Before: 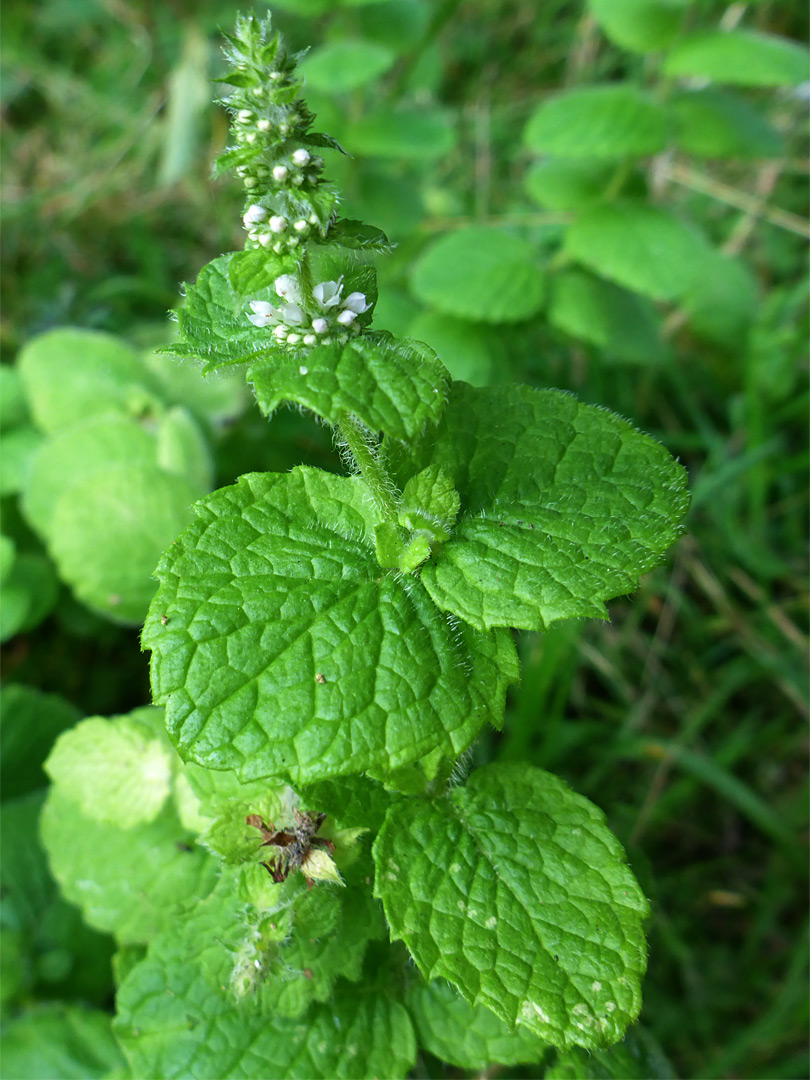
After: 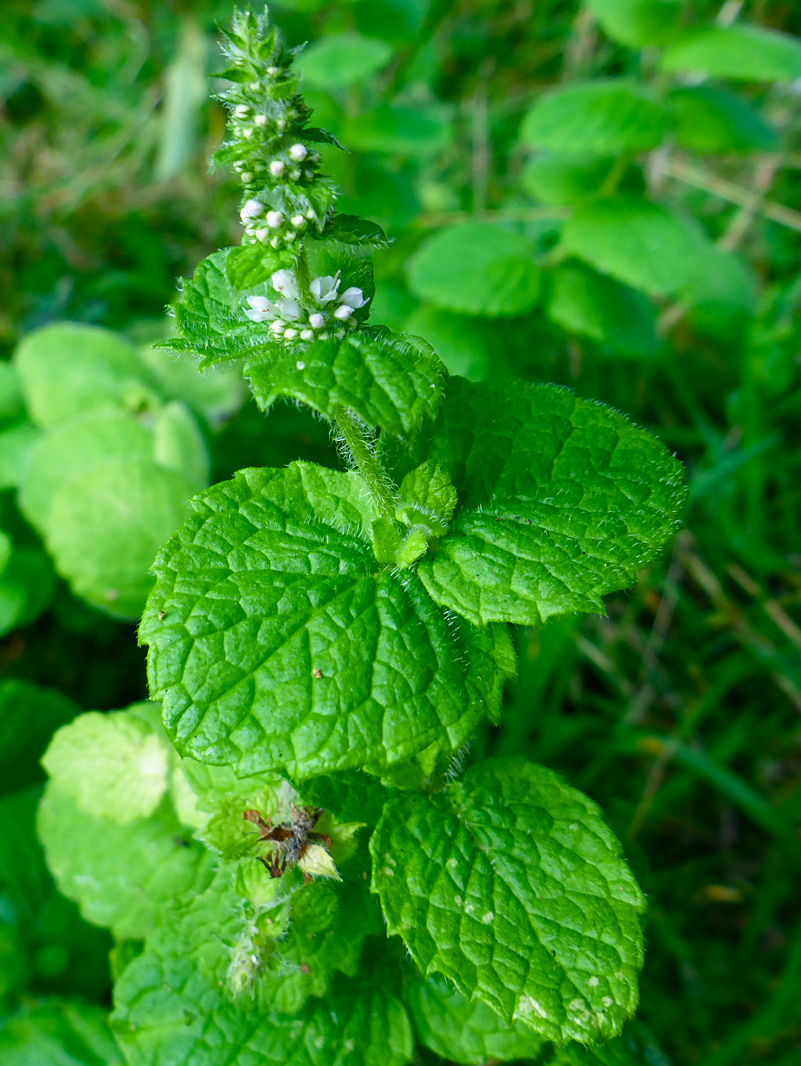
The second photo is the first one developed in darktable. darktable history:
crop: left 0.452%, top 0.554%, right 0.16%, bottom 0.682%
color balance rgb: power › chroma 0.983%, power › hue 253.56°, perceptual saturation grading › global saturation 20.602%, perceptual saturation grading › highlights -19.762%, perceptual saturation grading › shadows 29.599%, perceptual brilliance grading › global brilliance 1.492%, perceptual brilliance grading › highlights -3.682%, global vibrance 20%
